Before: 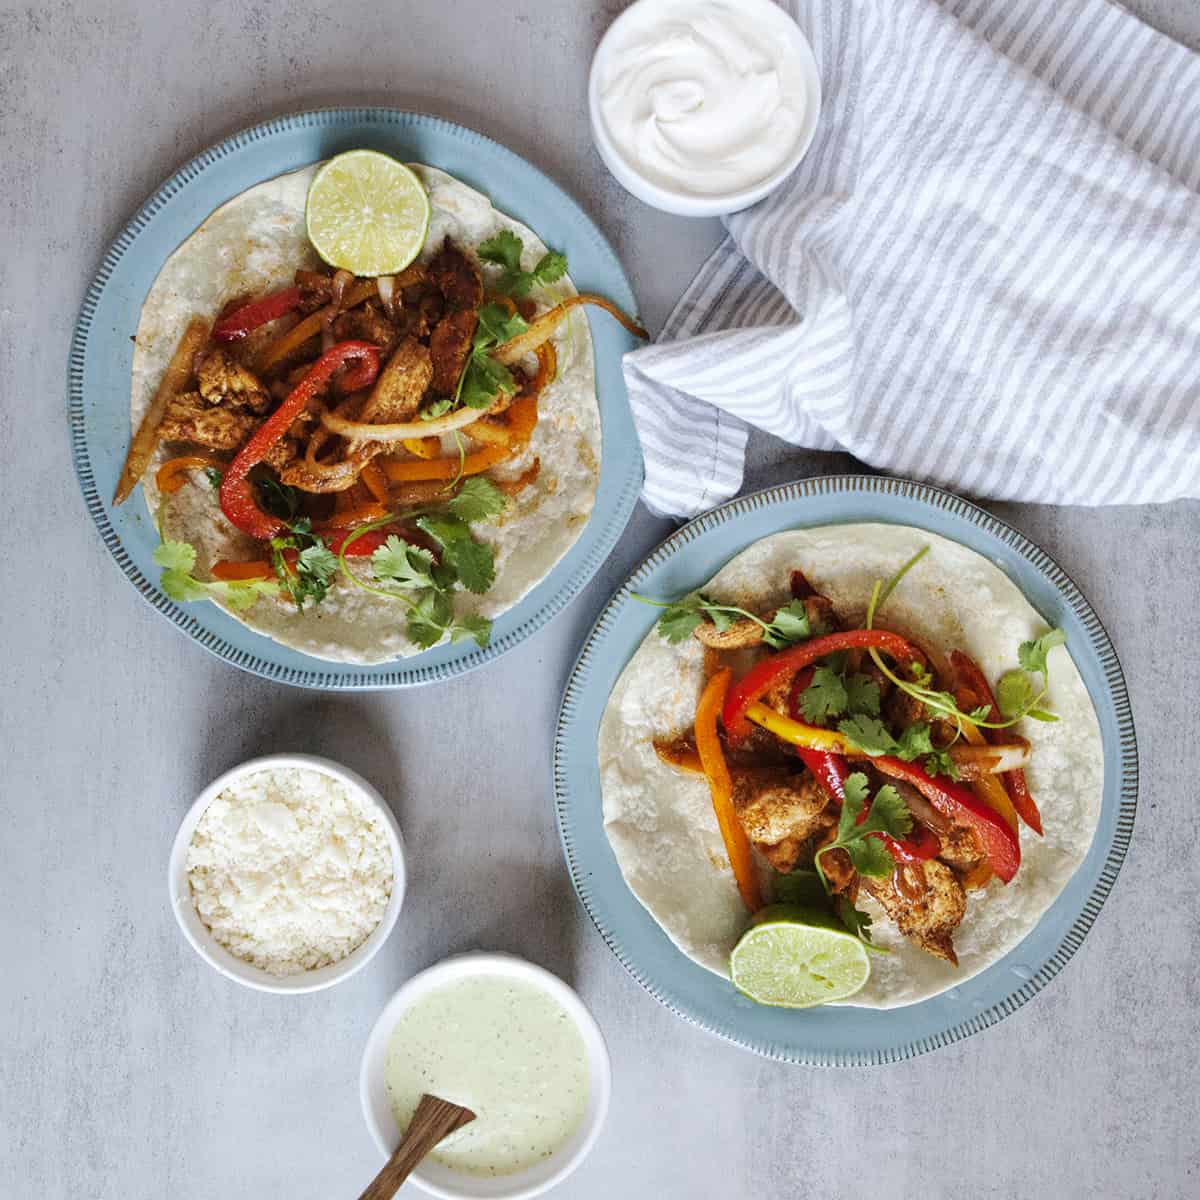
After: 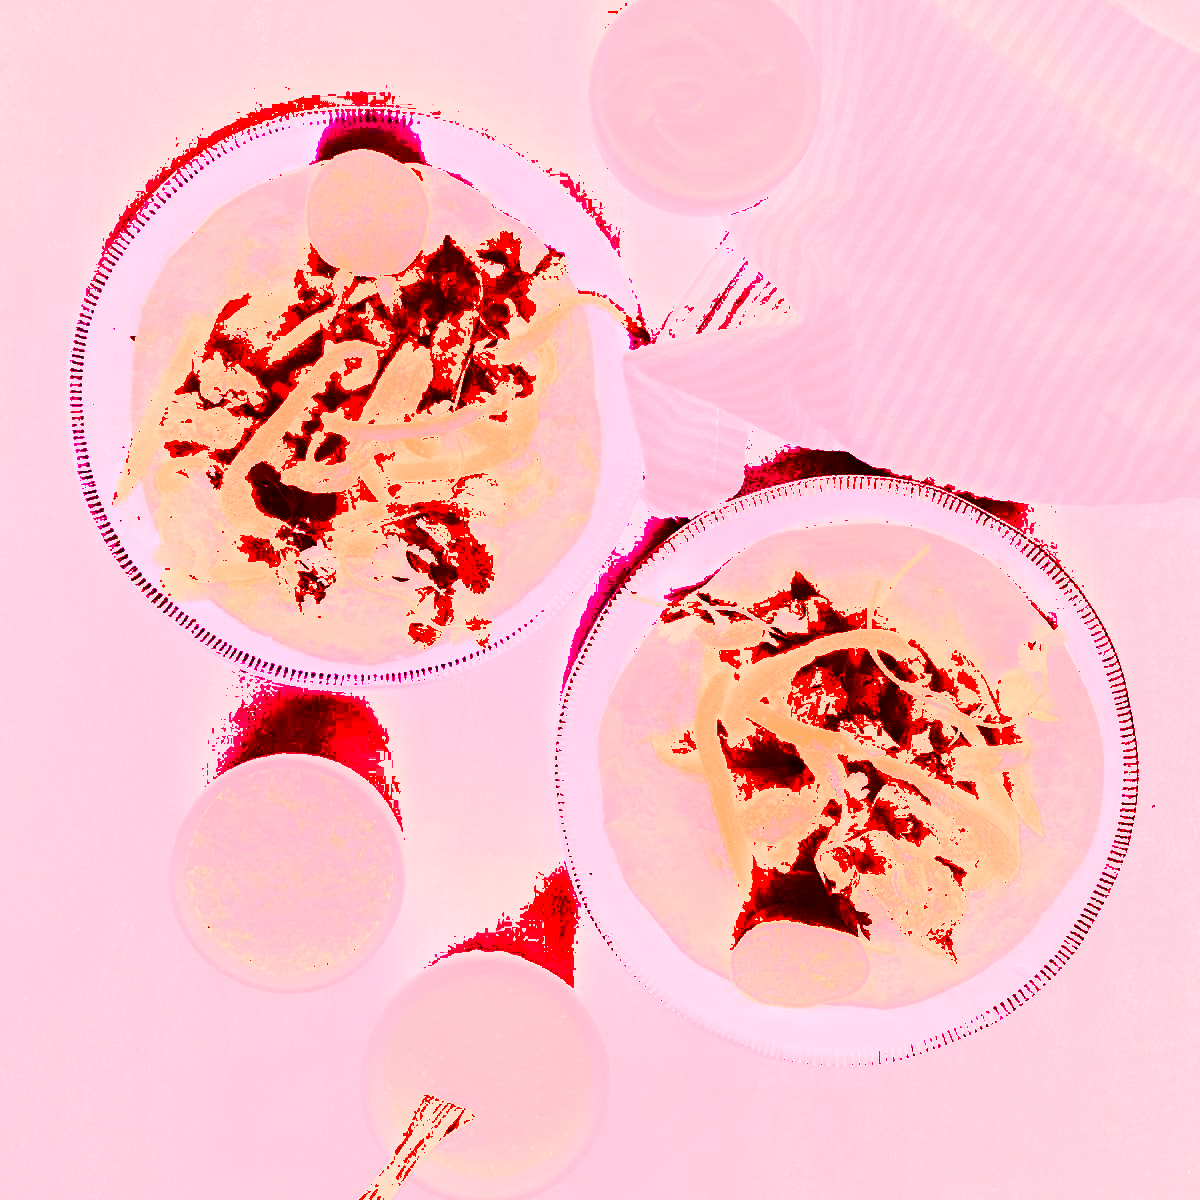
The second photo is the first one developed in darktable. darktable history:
white balance: red 4.26, blue 1.802
shadows and highlights: radius 108.52, shadows 44.07, highlights -67.8, low approximation 0.01, soften with gaussian
